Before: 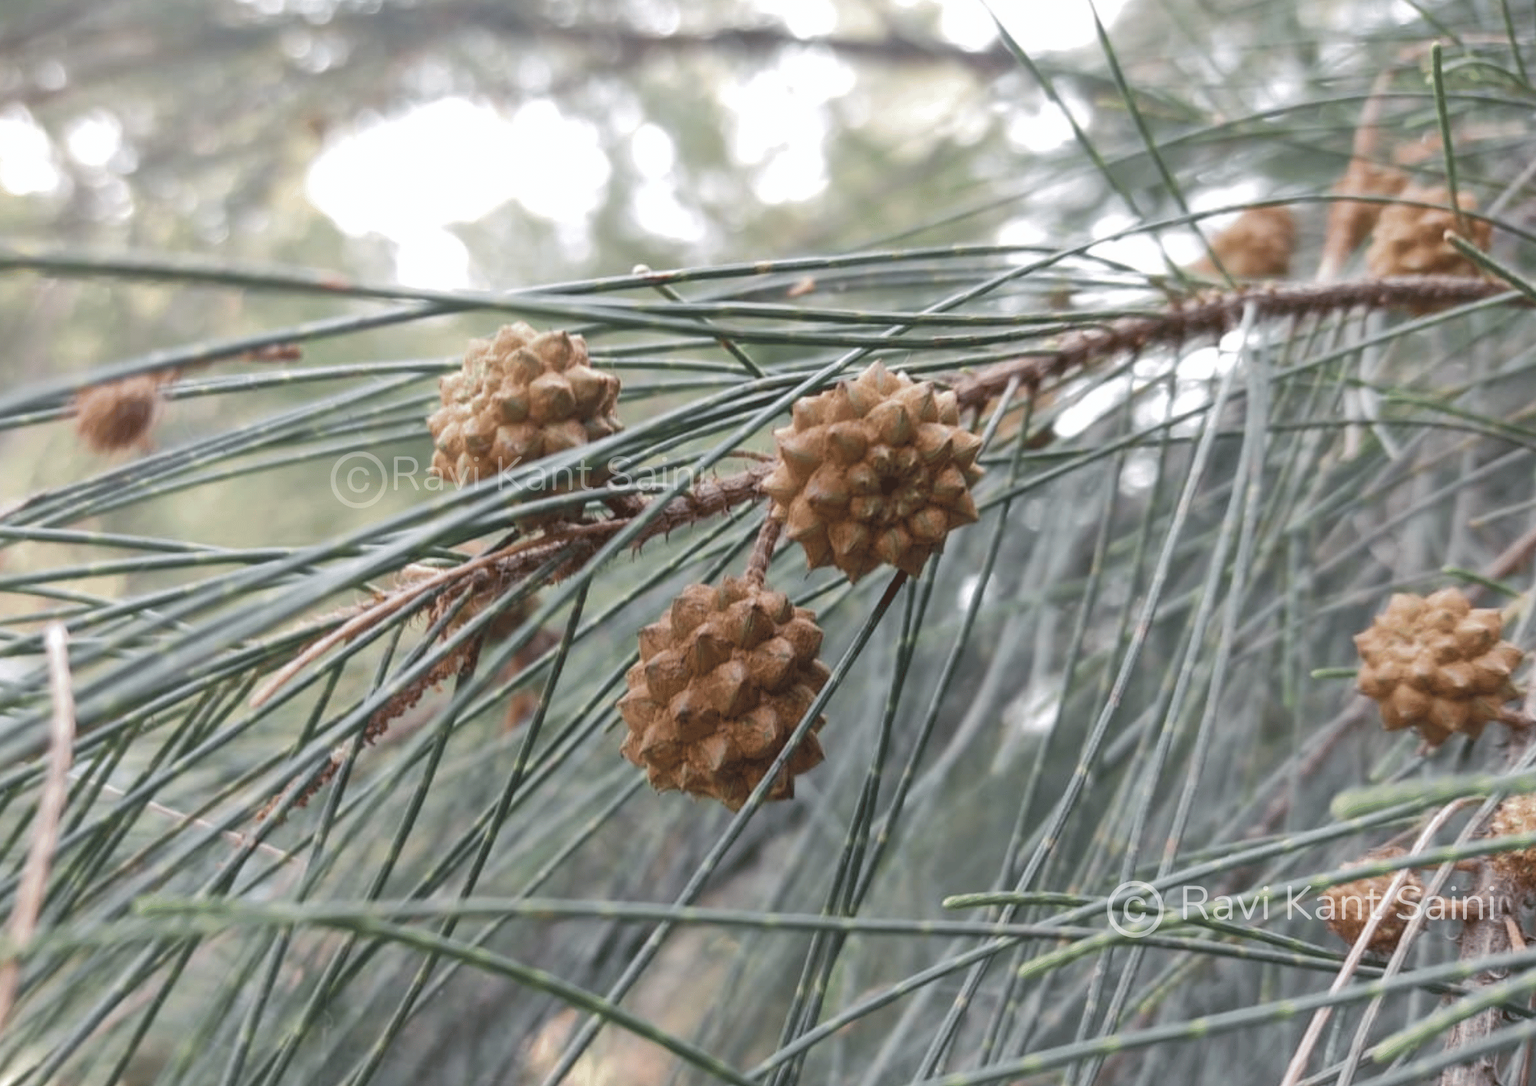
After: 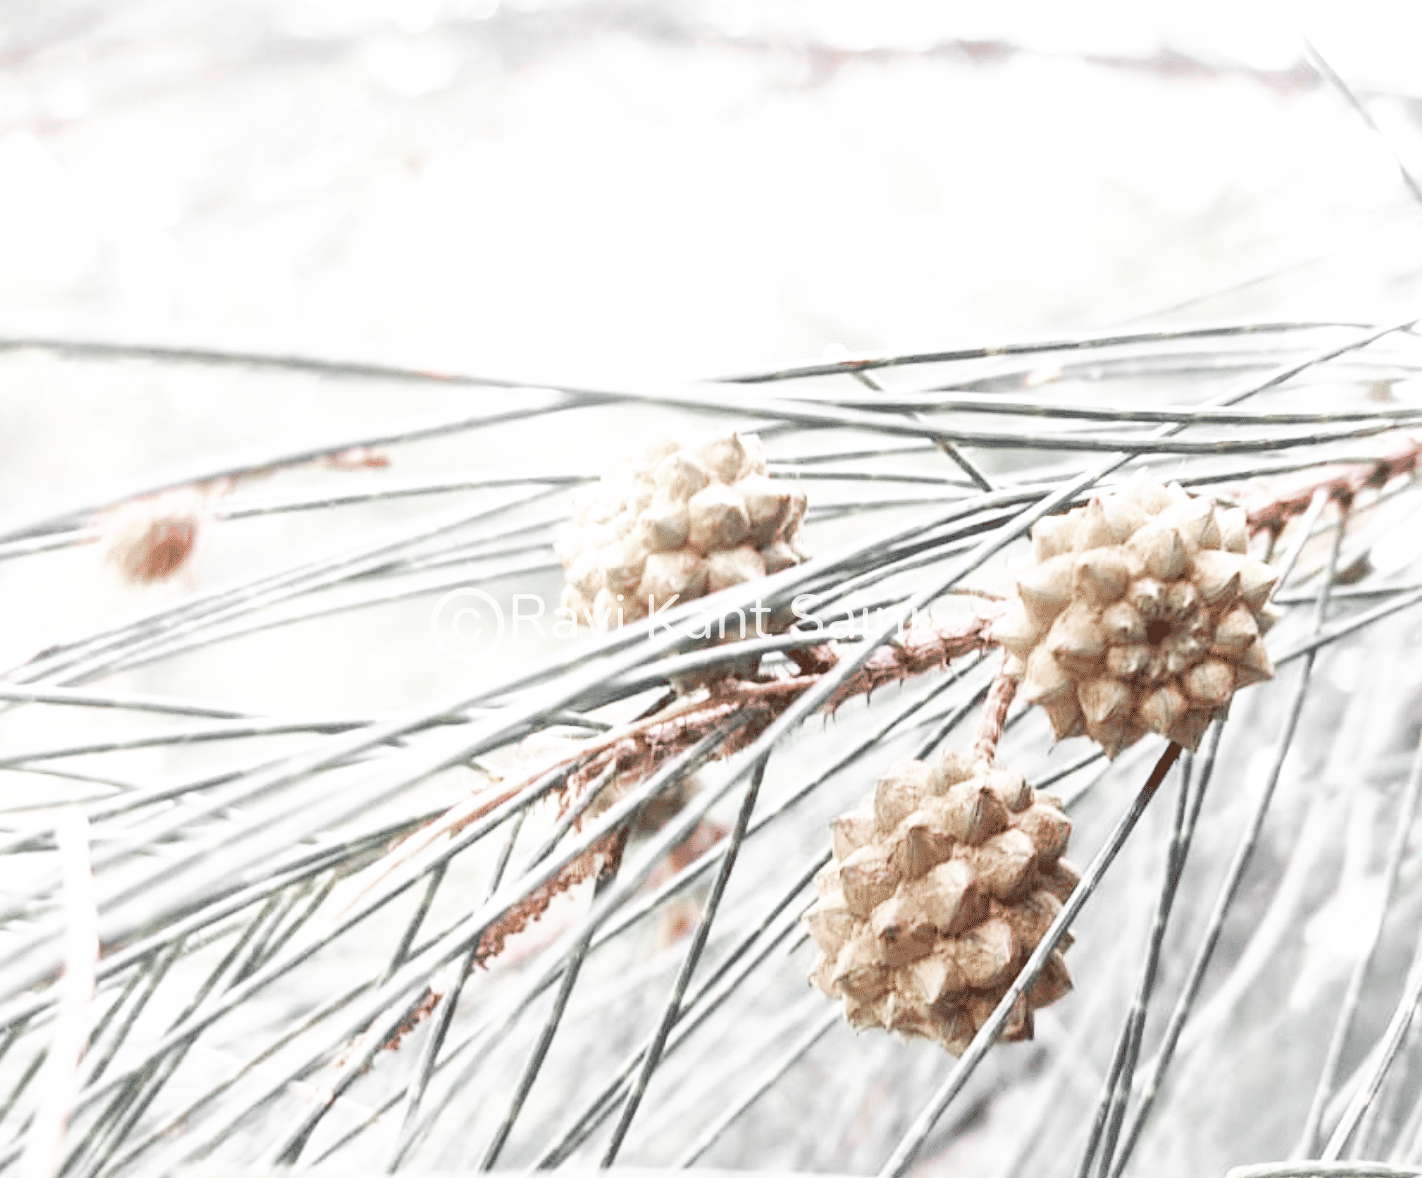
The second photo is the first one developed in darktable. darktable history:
exposure: exposure 0.766 EV, compensate highlight preservation false
color zones: curves: ch1 [(0, 0.831) (0.08, 0.771) (0.157, 0.268) (0.241, 0.207) (0.562, -0.005) (0.714, -0.013) (0.876, 0.01) (1, 0.831)]
crop: right 28.885%, bottom 16.626%
base curve: curves: ch0 [(0, 0) (0.007, 0.004) (0.027, 0.03) (0.046, 0.07) (0.207, 0.54) (0.442, 0.872) (0.673, 0.972) (1, 1)], preserve colors none
